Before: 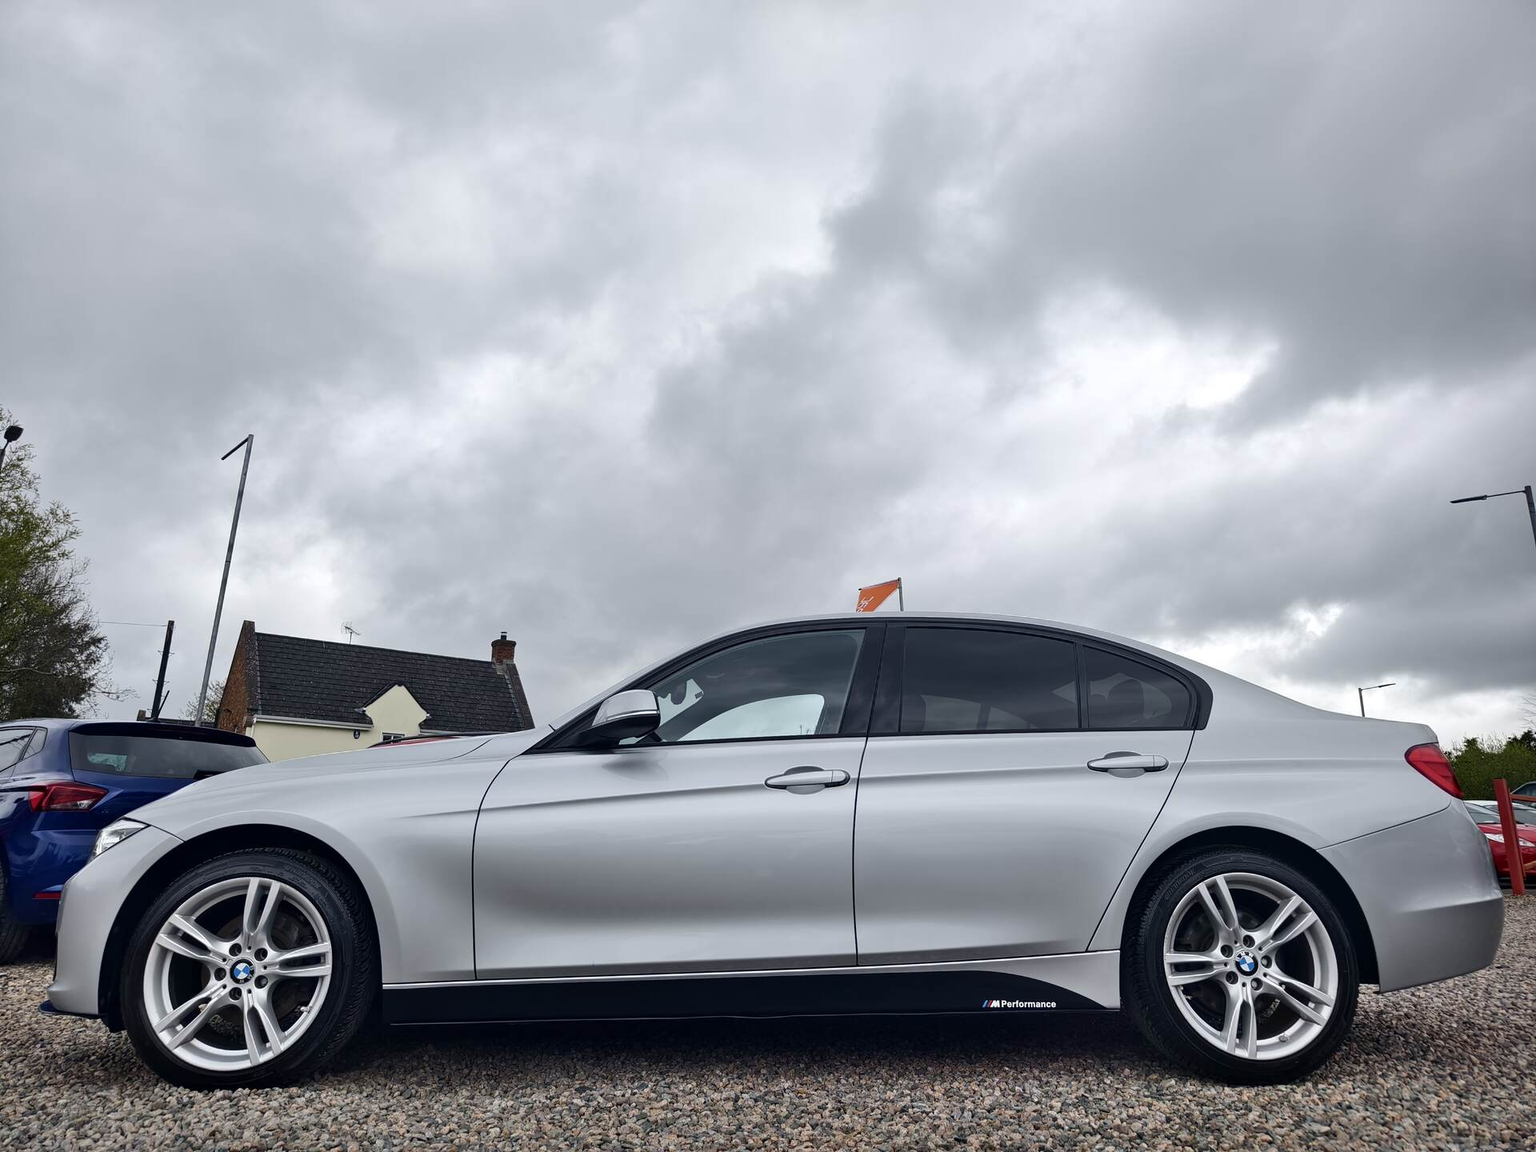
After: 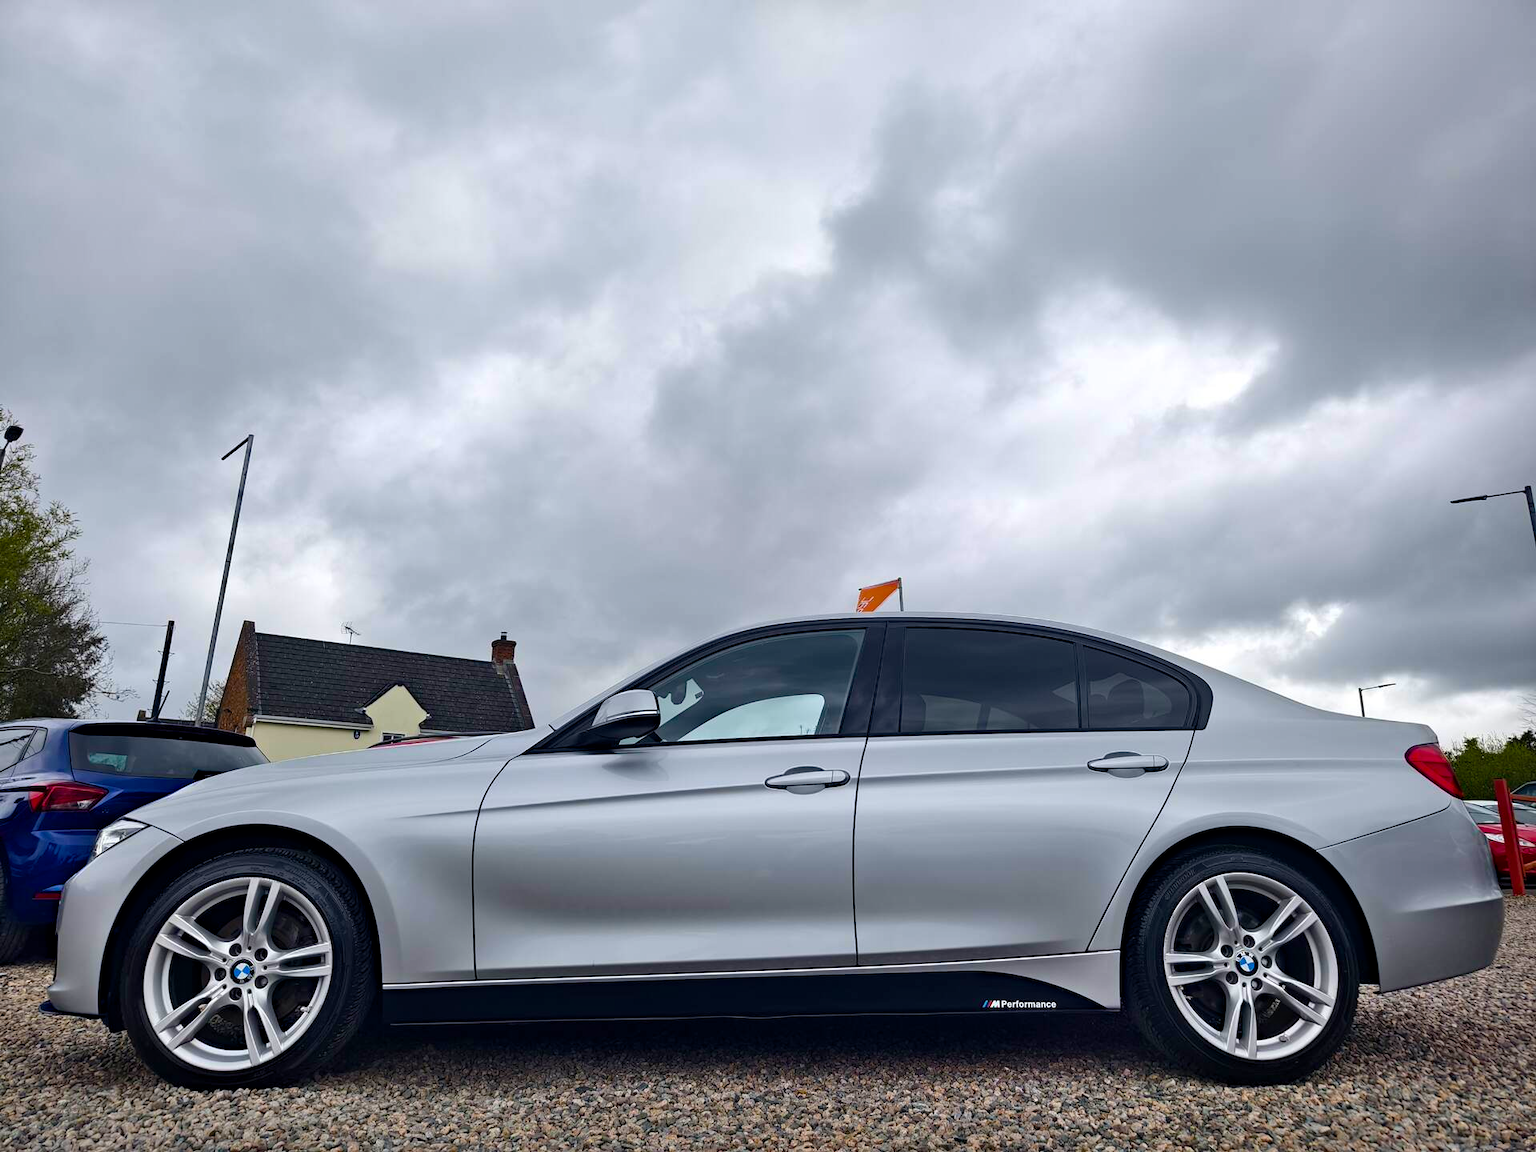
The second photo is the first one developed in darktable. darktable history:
haze removal: adaptive false
color balance rgb: linear chroma grading › global chroma 15%, perceptual saturation grading › global saturation 30%
